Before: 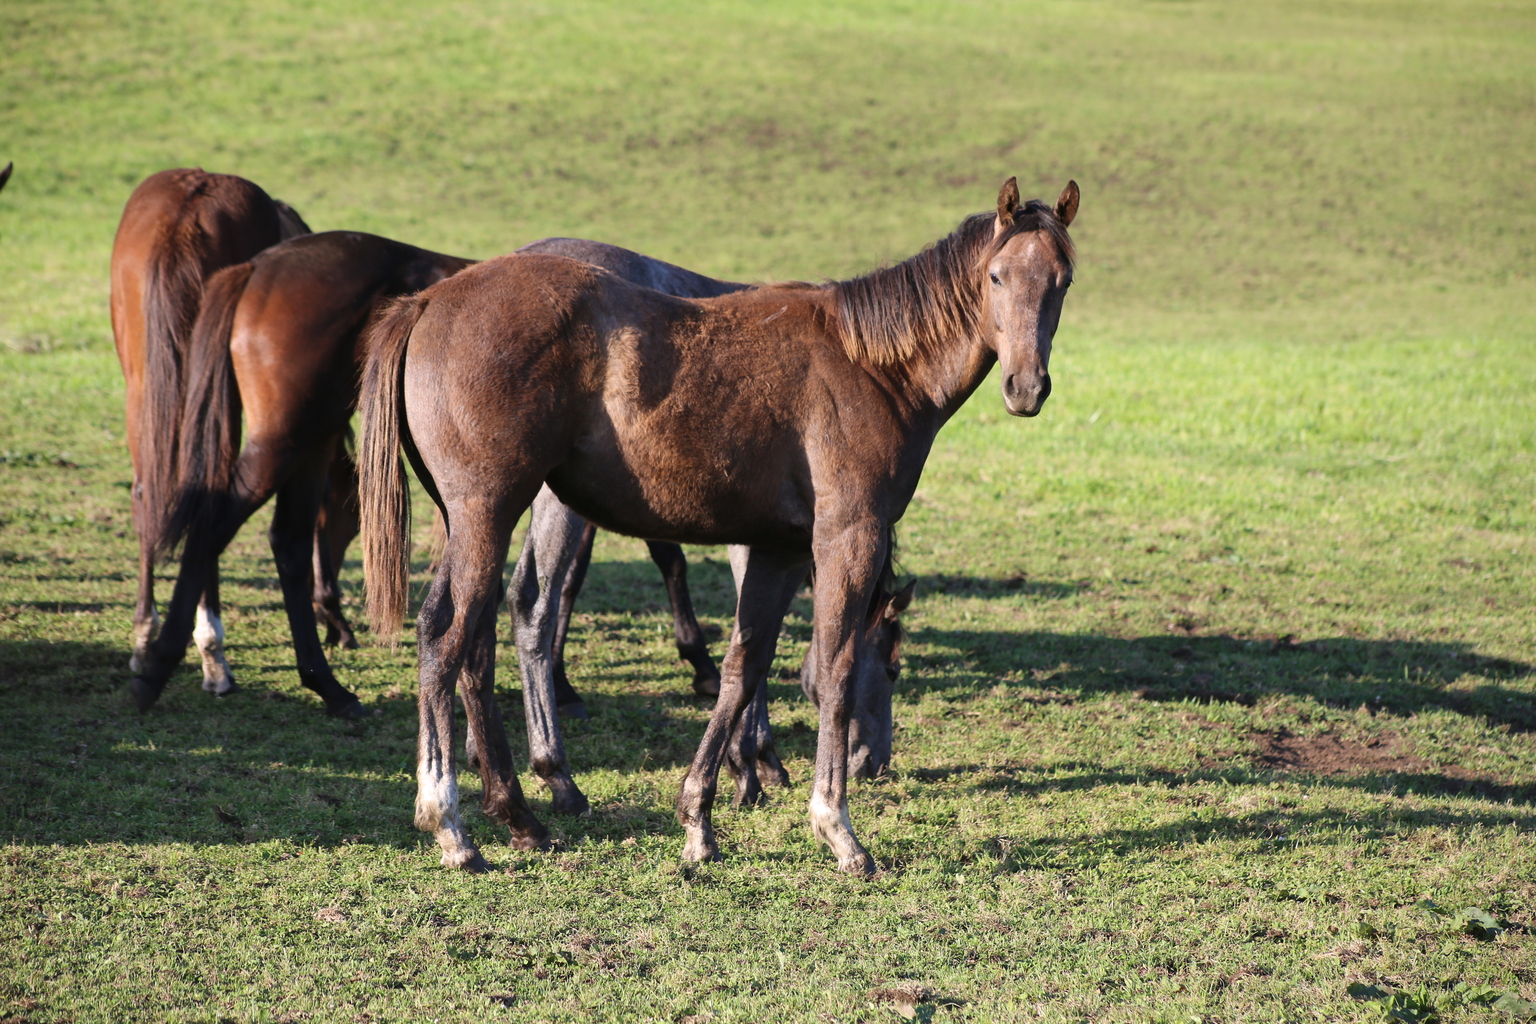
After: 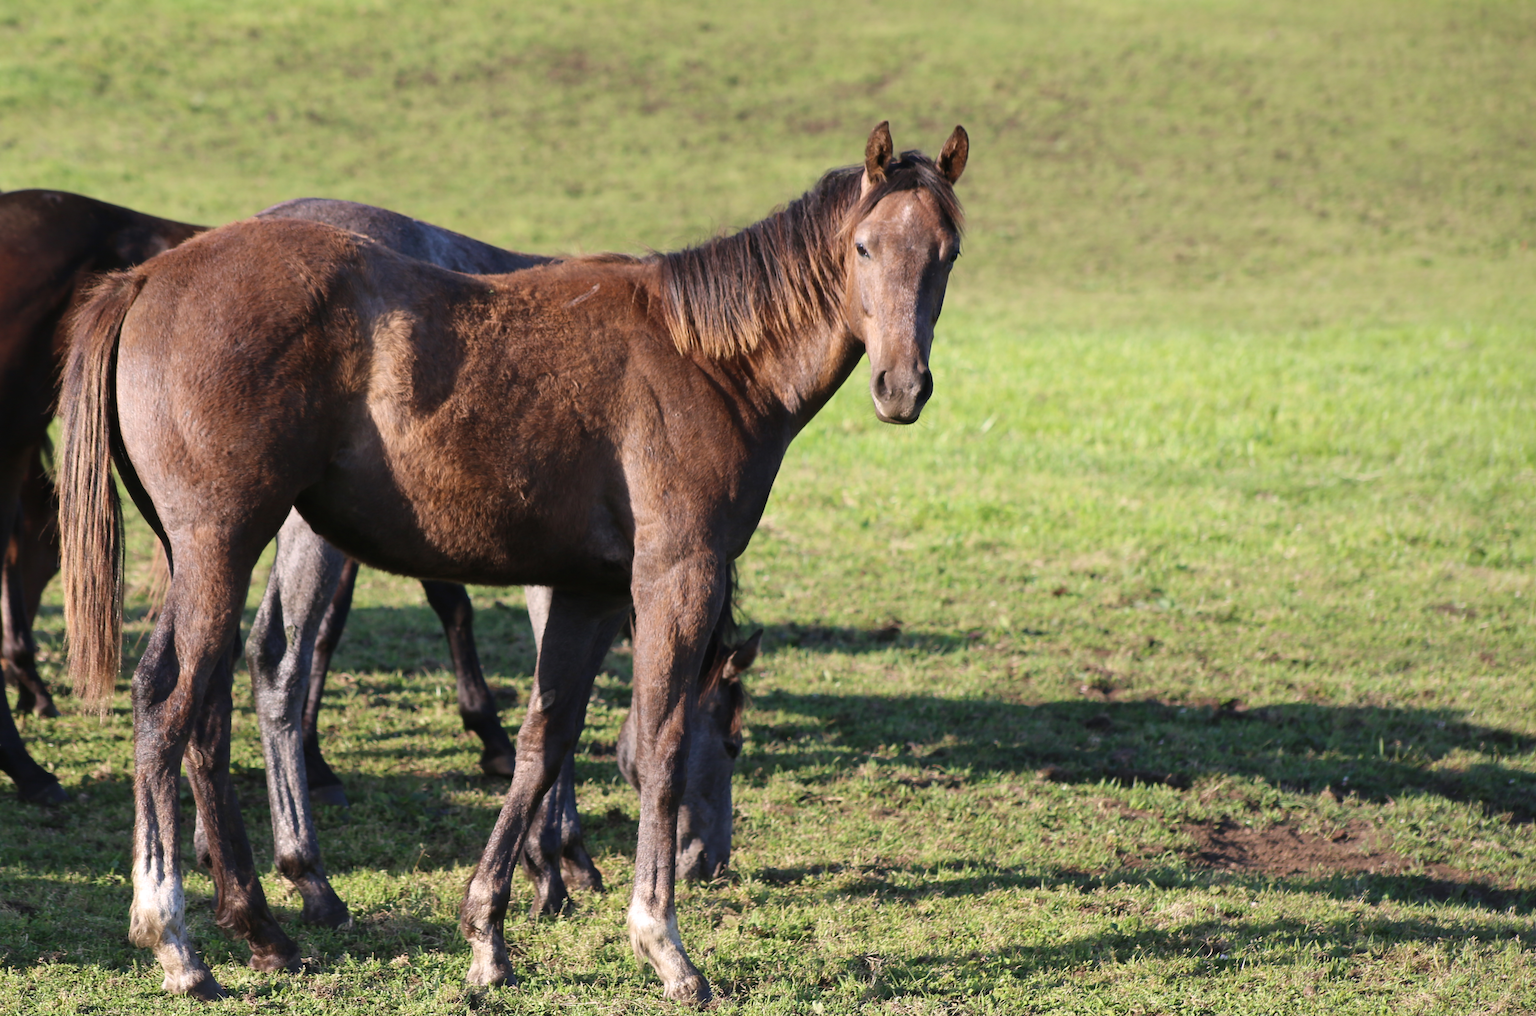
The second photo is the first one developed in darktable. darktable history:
crop and rotate: left 20.364%, top 7.926%, right 0.427%, bottom 13.411%
